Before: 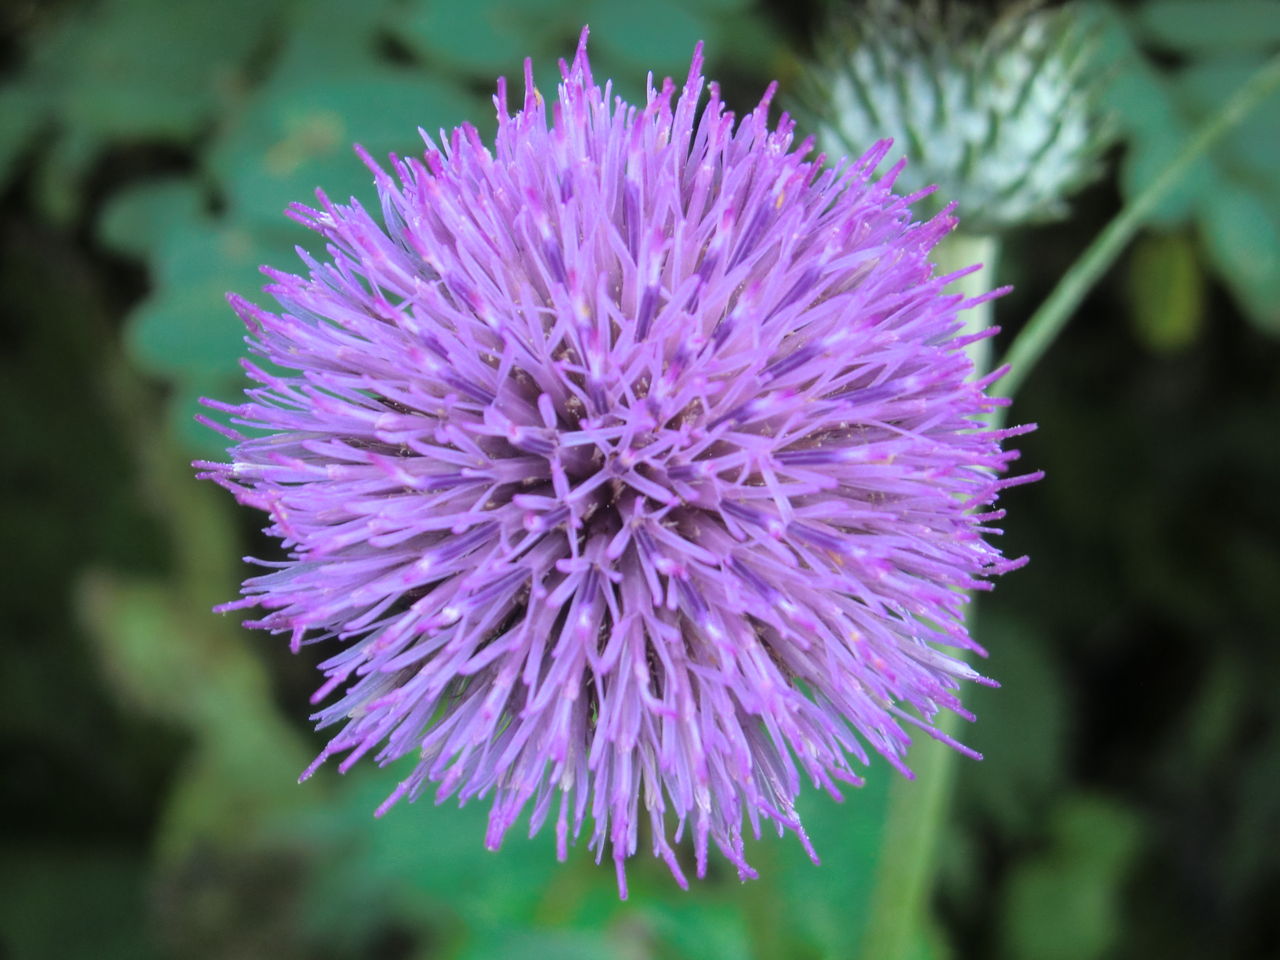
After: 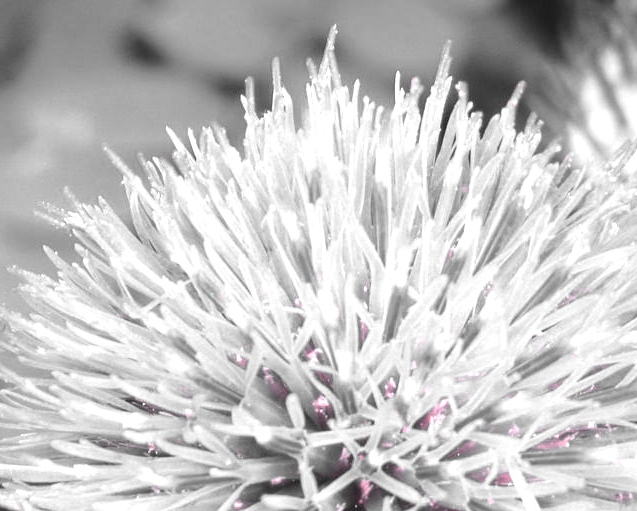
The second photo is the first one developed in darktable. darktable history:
exposure: exposure 1.143 EV, compensate highlight preservation false
color balance rgb: highlights gain › chroma 2.418%, highlights gain › hue 37.55°, perceptual saturation grading › global saturation -1.784%, perceptual saturation grading › highlights -7.641%, perceptual saturation grading › mid-tones 8.559%, perceptual saturation grading › shadows 3.512%
color zones: curves: ch0 [(0, 0.65) (0.096, 0.644) (0.221, 0.539) (0.429, 0.5) (0.571, 0.5) (0.714, 0.5) (0.857, 0.5) (1, 0.65)]; ch1 [(0, 0.5) (0.143, 0.5) (0.257, -0.002) (0.429, 0.04) (0.571, -0.001) (0.714, -0.015) (0.857, 0.024) (1, 0.5)], mix 42.78%
crop: left 19.699%, right 30.523%, bottom 46.706%
